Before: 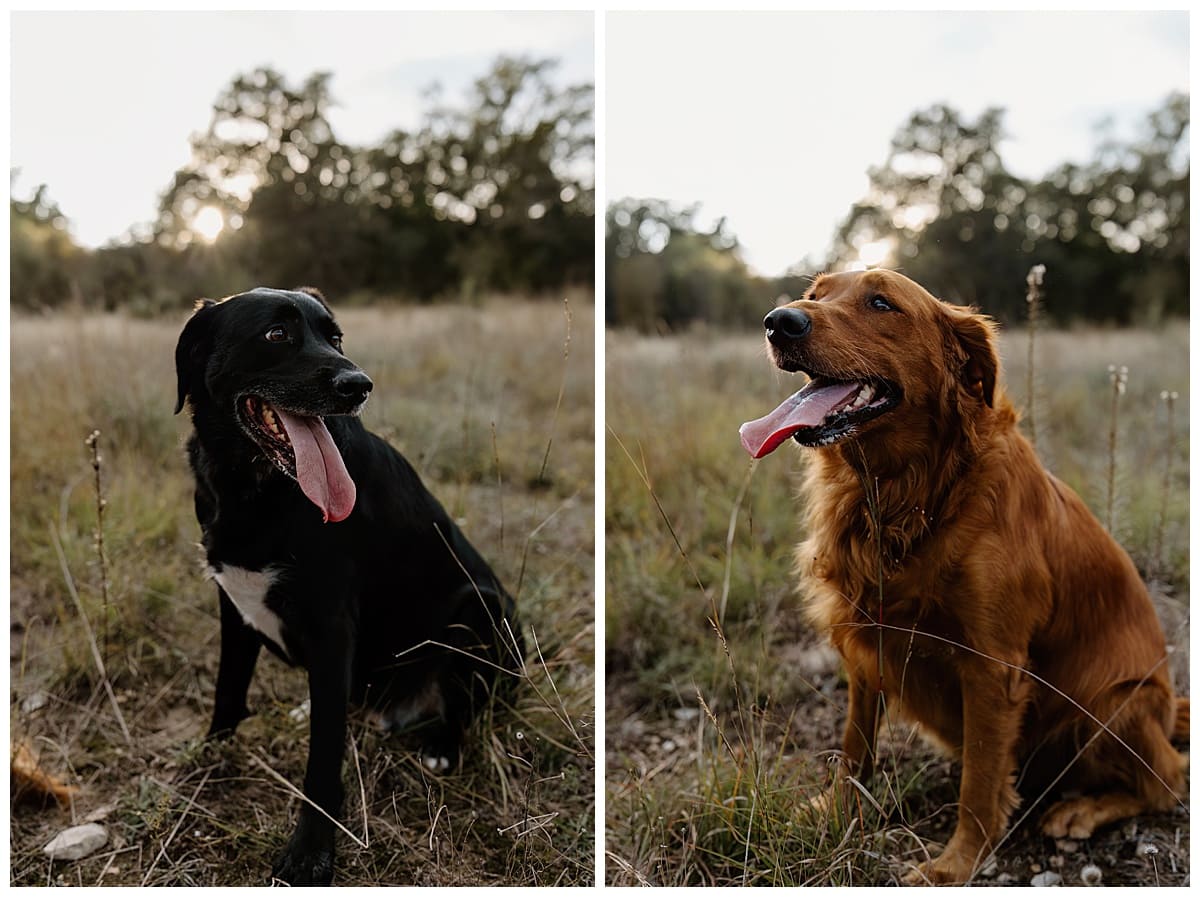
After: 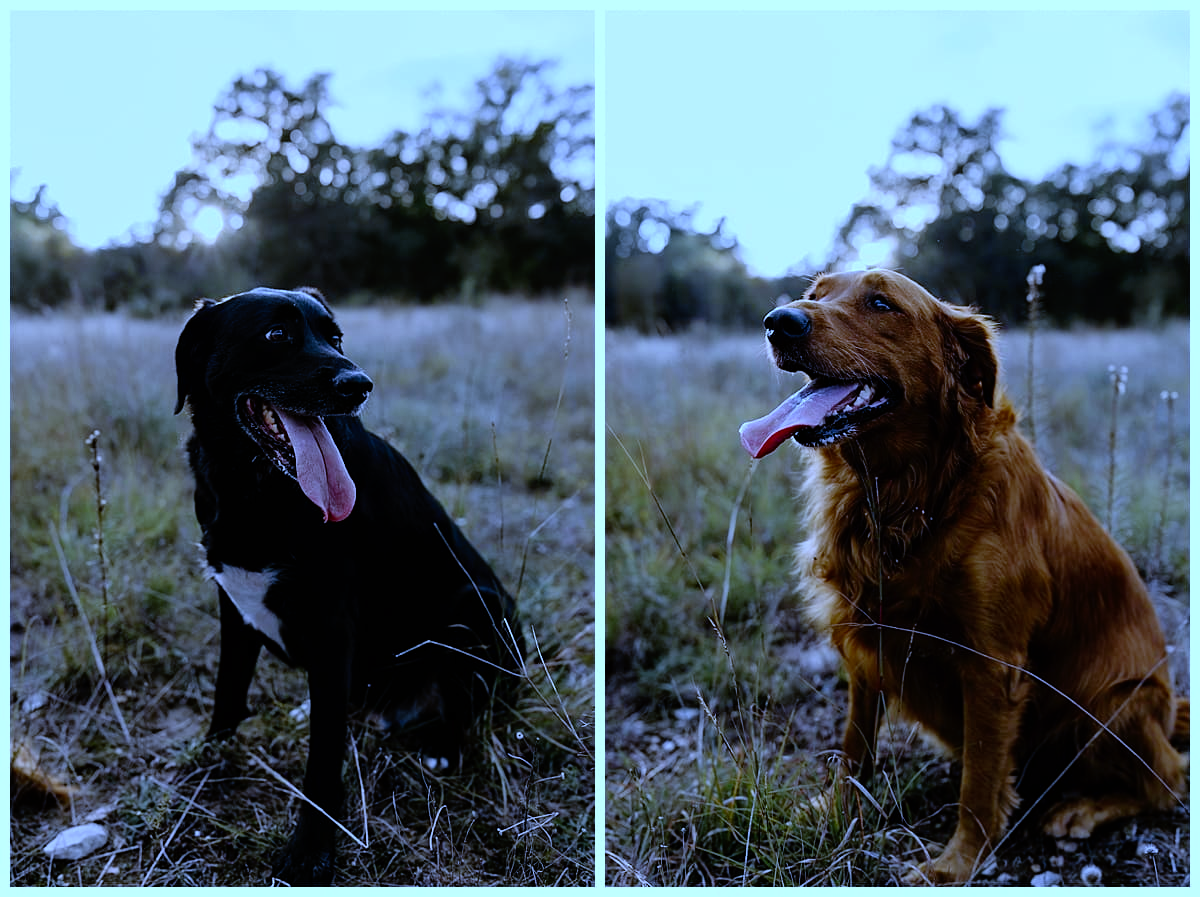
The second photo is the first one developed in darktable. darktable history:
white balance: red 0.766, blue 1.537
tone curve: curves: ch0 [(0, 0) (0.003, 0.003) (0.011, 0.003) (0.025, 0.007) (0.044, 0.014) (0.069, 0.02) (0.1, 0.03) (0.136, 0.054) (0.177, 0.099) (0.224, 0.156) (0.277, 0.227) (0.335, 0.302) (0.399, 0.375) (0.468, 0.456) (0.543, 0.54) (0.623, 0.625) (0.709, 0.717) (0.801, 0.807) (0.898, 0.895) (1, 1)], preserve colors none
